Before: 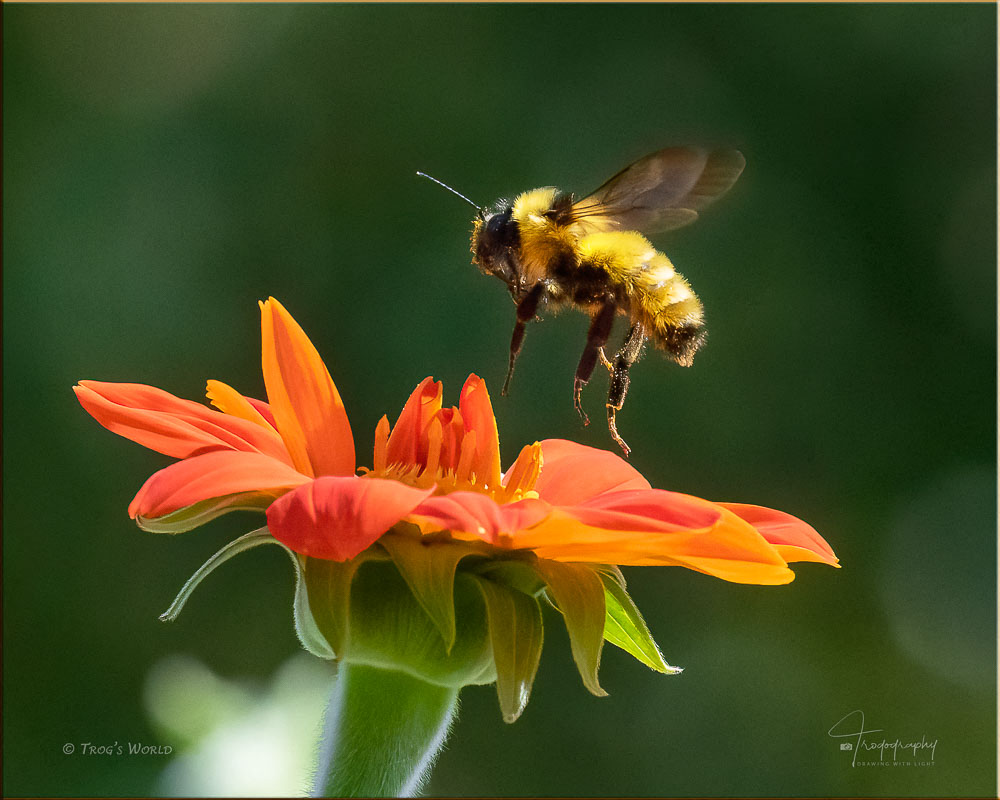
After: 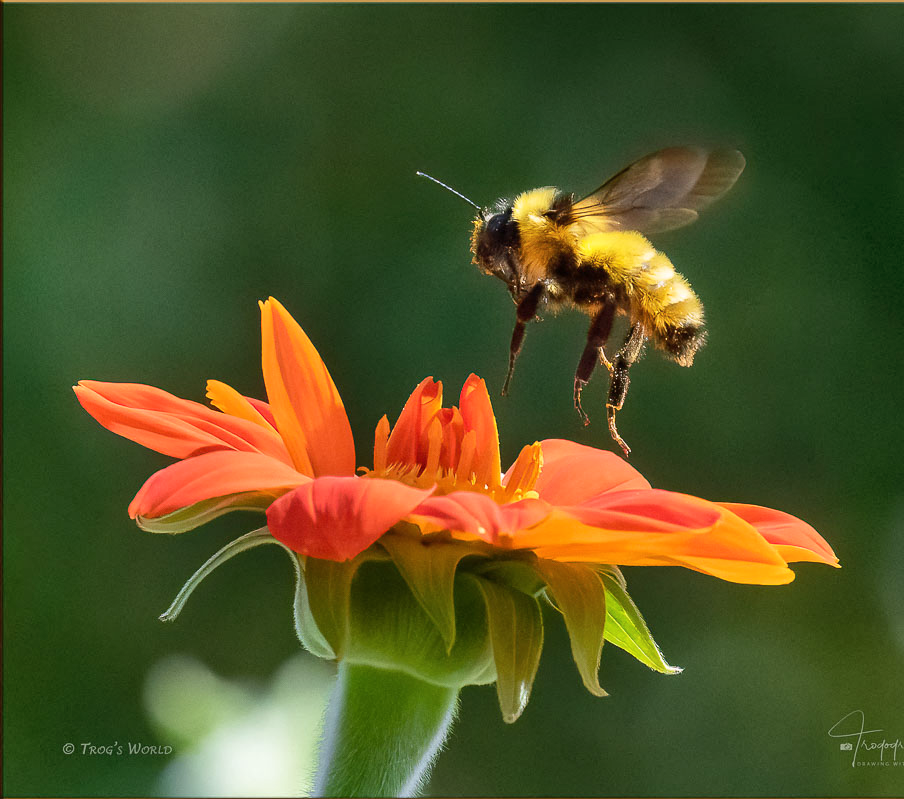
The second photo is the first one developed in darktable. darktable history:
shadows and highlights: soften with gaussian
crop: right 9.509%, bottom 0.031%
